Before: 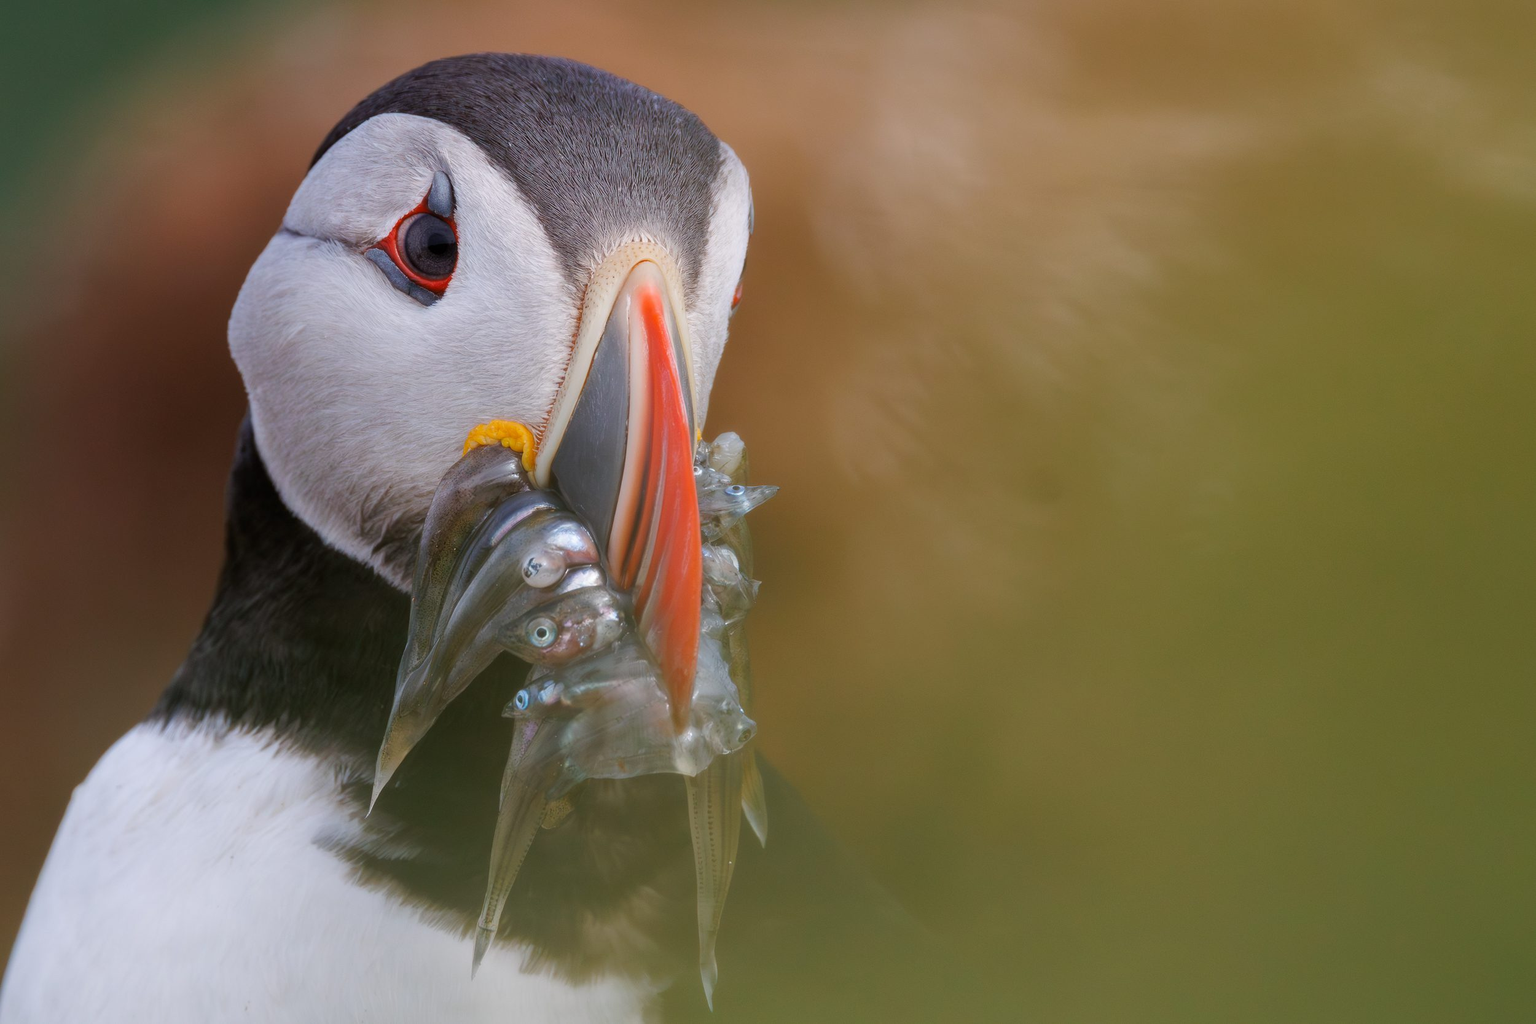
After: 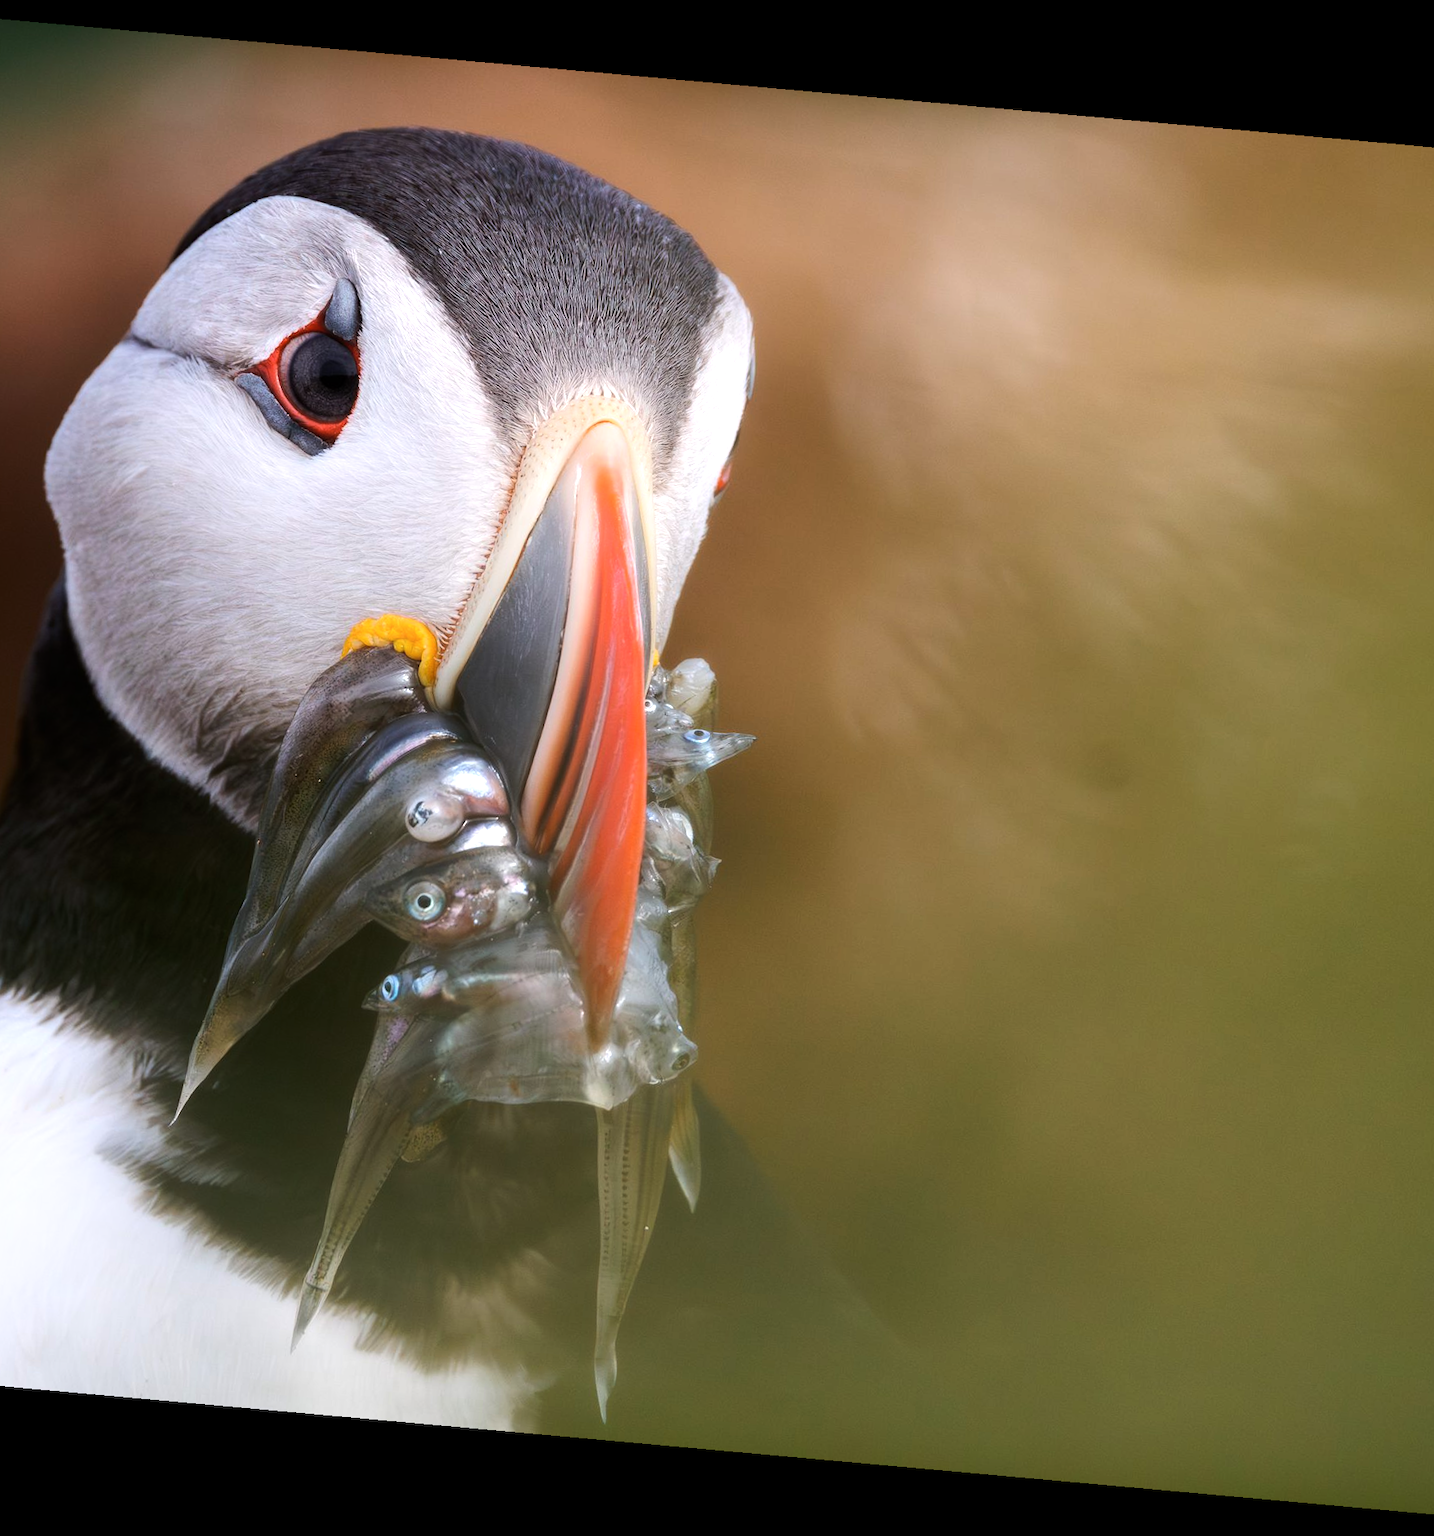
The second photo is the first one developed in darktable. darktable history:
crop and rotate: left 15.754%, right 17.579%
shadows and highlights: shadows -40.15, highlights 62.88, soften with gaussian
tone equalizer: -8 EV -0.75 EV, -7 EV -0.7 EV, -6 EV -0.6 EV, -5 EV -0.4 EV, -3 EV 0.4 EV, -2 EV 0.6 EV, -1 EV 0.7 EV, +0 EV 0.75 EV, edges refinement/feathering 500, mask exposure compensation -1.57 EV, preserve details no
rotate and perspective: rotation 5.12°, automatic cropping off
